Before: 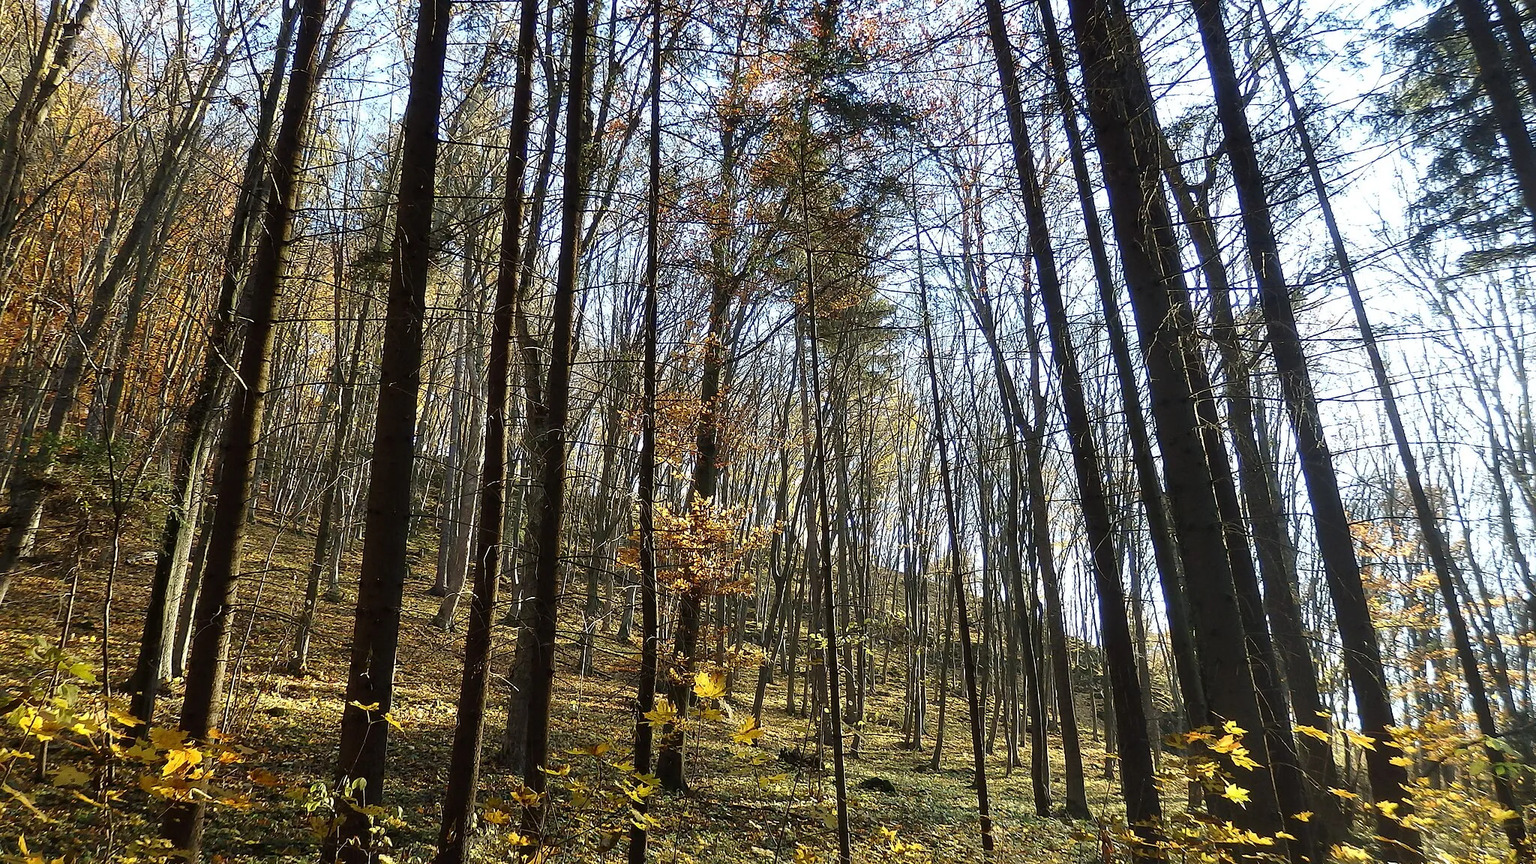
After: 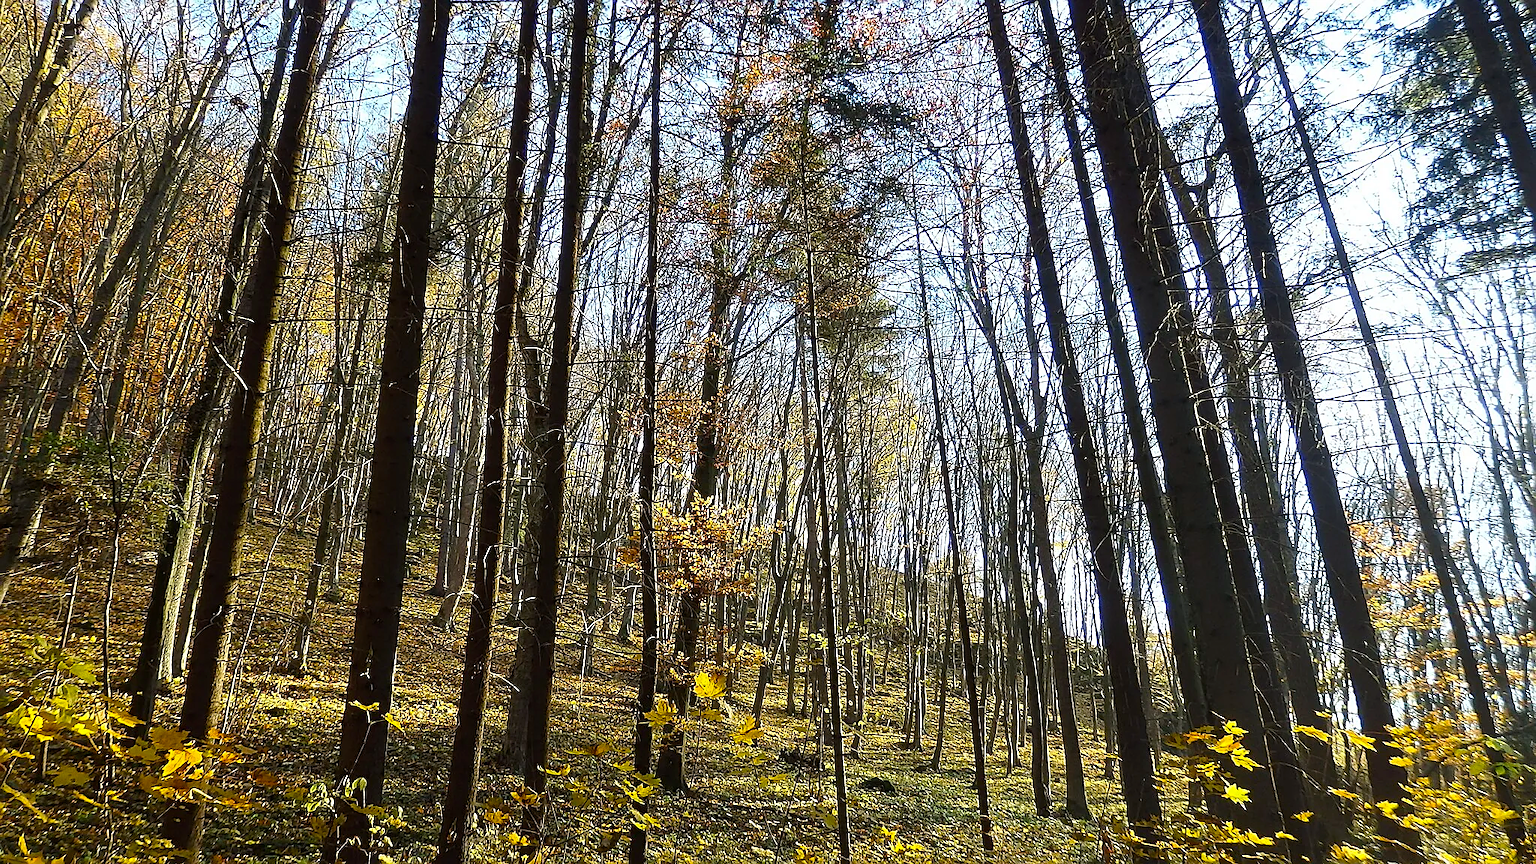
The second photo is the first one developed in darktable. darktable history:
color balance rgb: perceptual saturation grading › global saturation 39.952%
sharpen: on, module defaults
base curve: curves: ch0 [(0, 0) (0.297, 0.298) (1, 1)]
